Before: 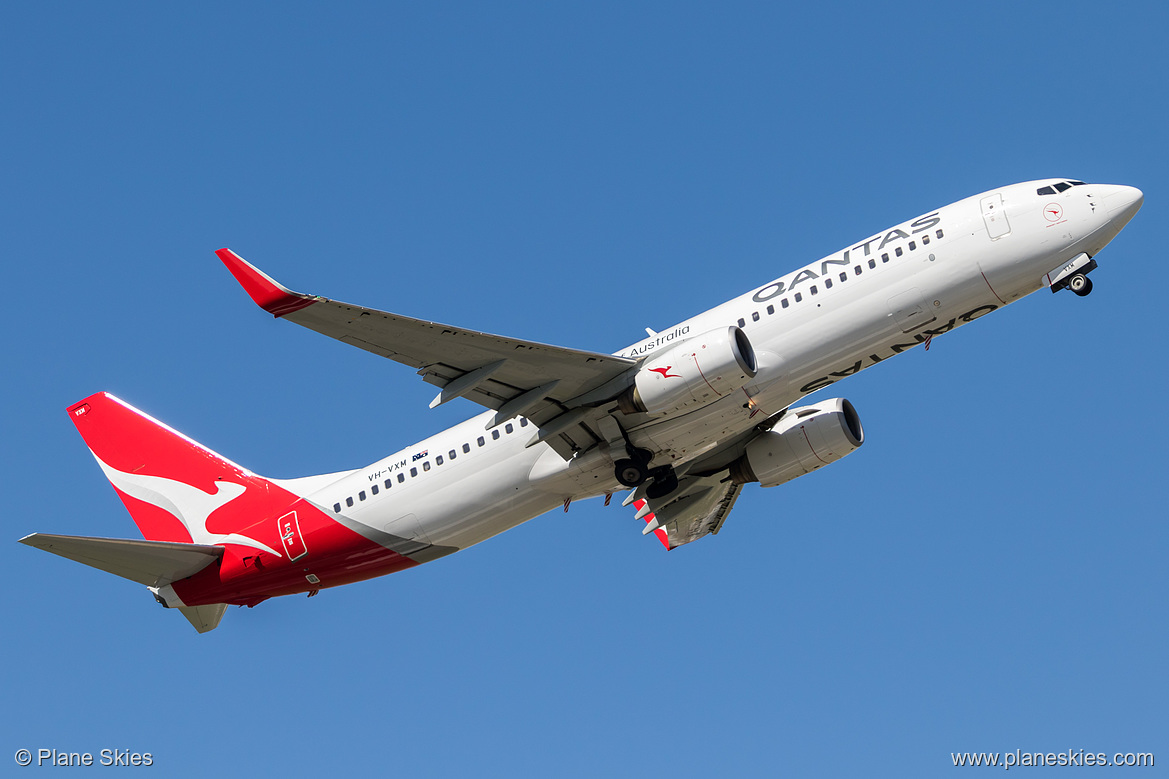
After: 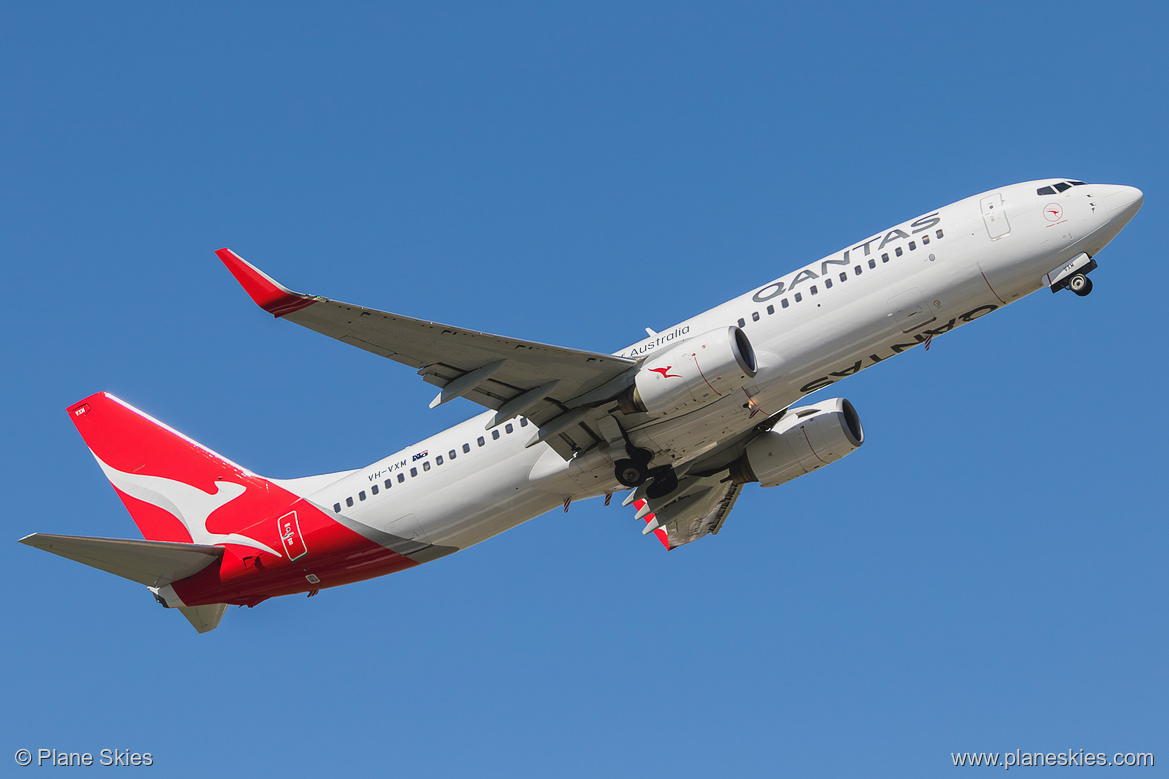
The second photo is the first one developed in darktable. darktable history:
contrast brightness saturation: contrast -0.117
